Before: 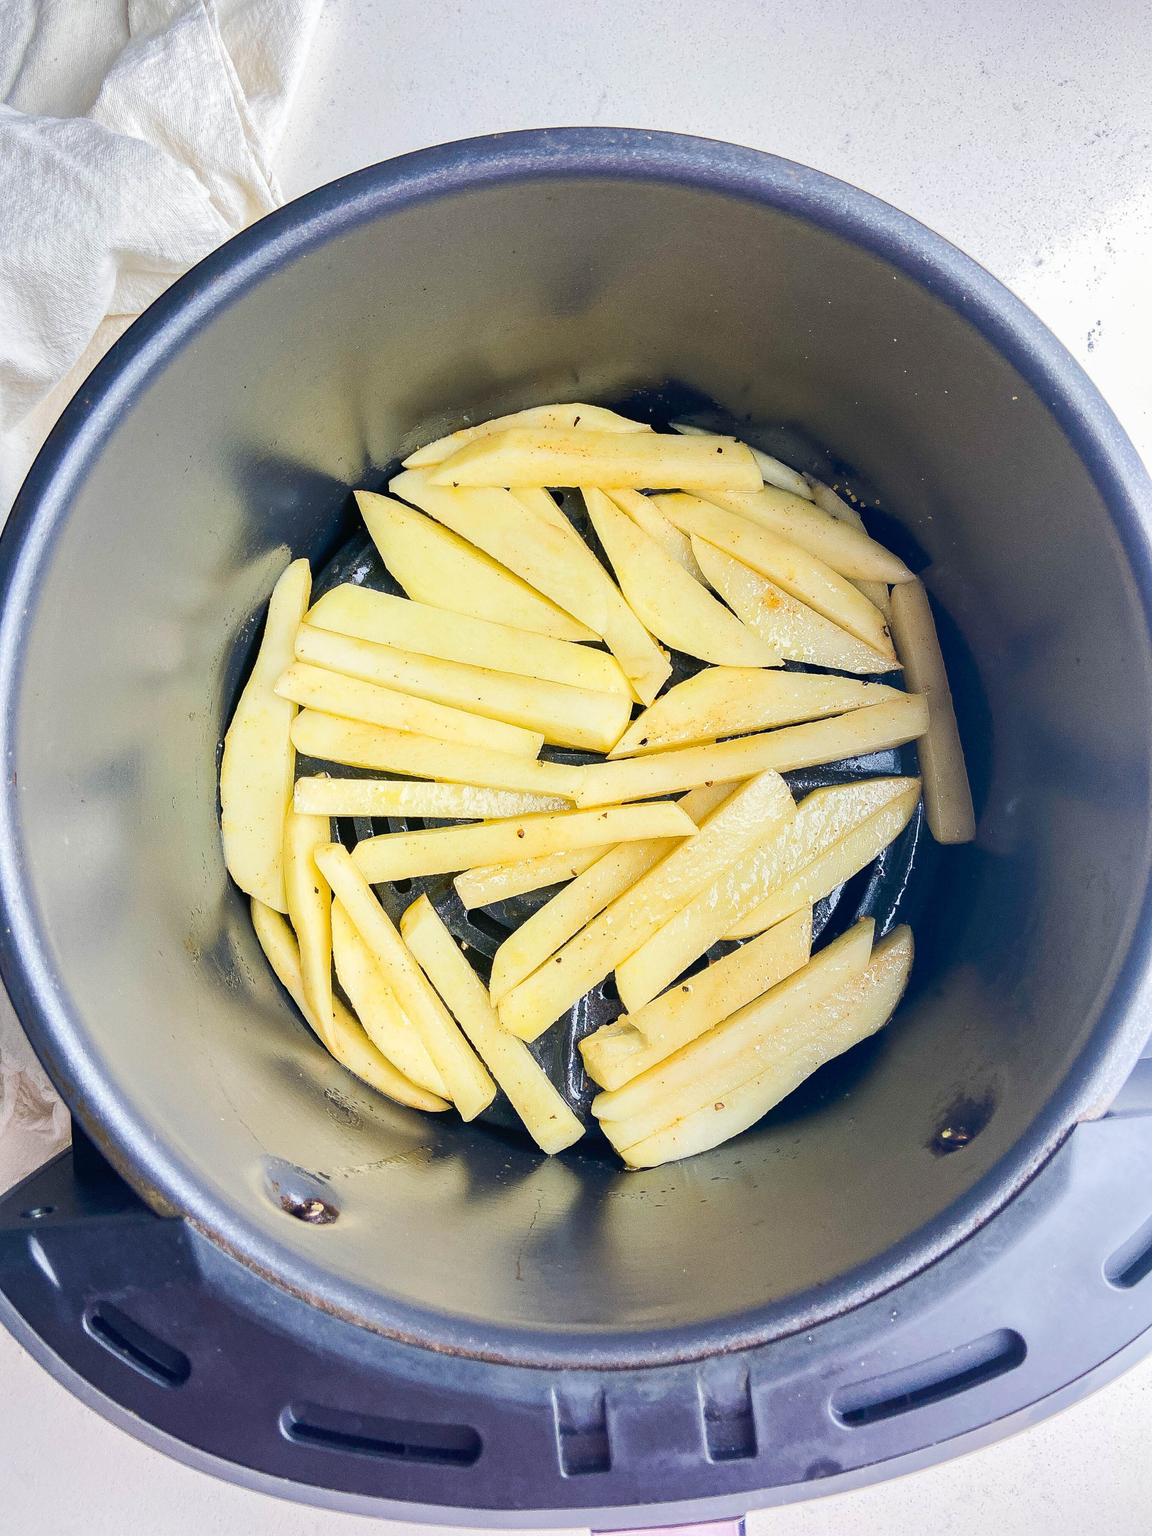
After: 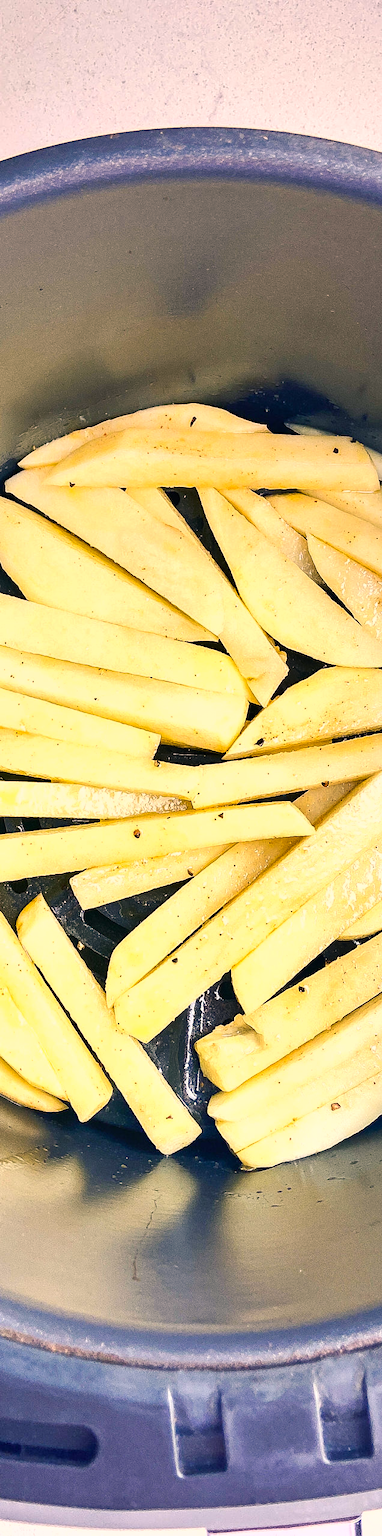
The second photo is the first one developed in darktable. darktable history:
crop: left 33.36%, right 33.36%
exposure: exposure 0.485 EV, compensate highlight preservation false
color balance rgb: shadows lift › chroma 5.41%, shadows lift › hue 240°, highlights gain › chroma 3.74%, highlights gain › hue 60°, saturation formula JzAzBz (2021)
shadows and highlights: highlights color adjustment 0%, low approximation 0.01, soften with gaussian
graduated density: density 0.38 EV, hardness 21%, rotation -6.11°, saturation 32%
